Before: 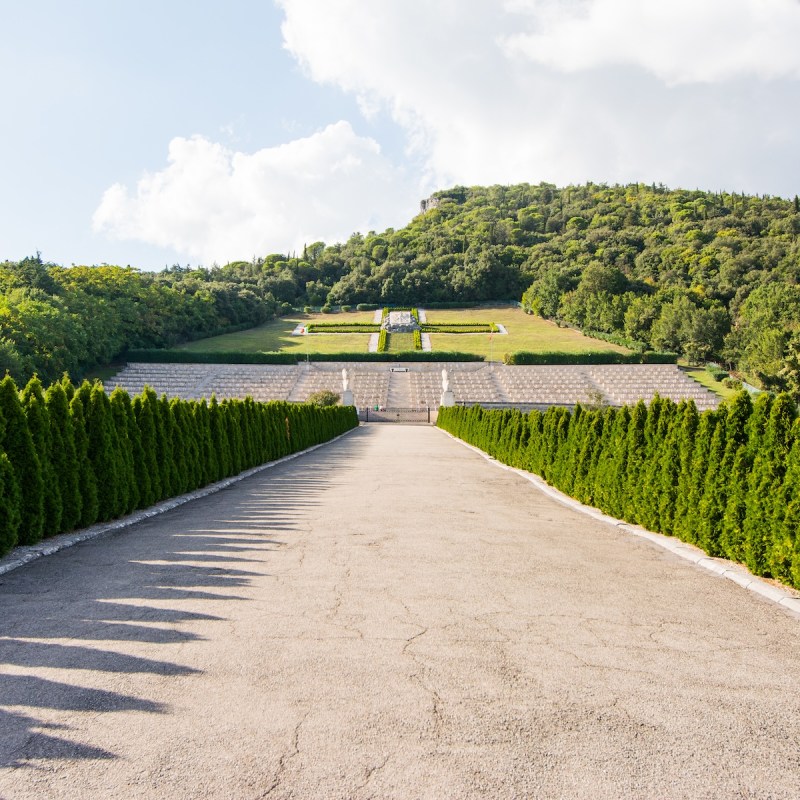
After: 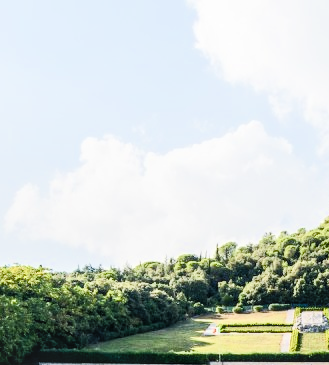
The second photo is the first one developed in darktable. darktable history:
crop and rotate: left 11.054%, top 0.072%, right 47.701%, bottom 54.193%
filmic rgb: black relative exposure -6.96 EV, white relative exposure 5.64 EV, hardness 2.85, color science v6 (2022), iterations of high-quality reconstruction 0
levels: mode automatic, levels [0, 0.435, 0.917]
local contrast: on, module defaults
color balance rgb: shadows lift › luminance -19.628%, perceptual saturation grading › global saturation 20%, perceptual saturation grading › highlights -50.05%, perceptual saturation grading › shadows 30.298%
contrast brightness saturation: saturation -0.049
tone equalizer: -8 EV 0.02 EV, -7 EV -0.022 EV, -6 EV 0.017 EV, -5 EV 0.031 EV, -4 EV 0.302 EV, -3 EV 0.656 EV, -2 EV 0.577 EV, -1 EV 0.176 EV, +0 EV 0.043 EV, edges refinement/feathering 500, mask exposure compensation -1.57 EV, preserve details no
